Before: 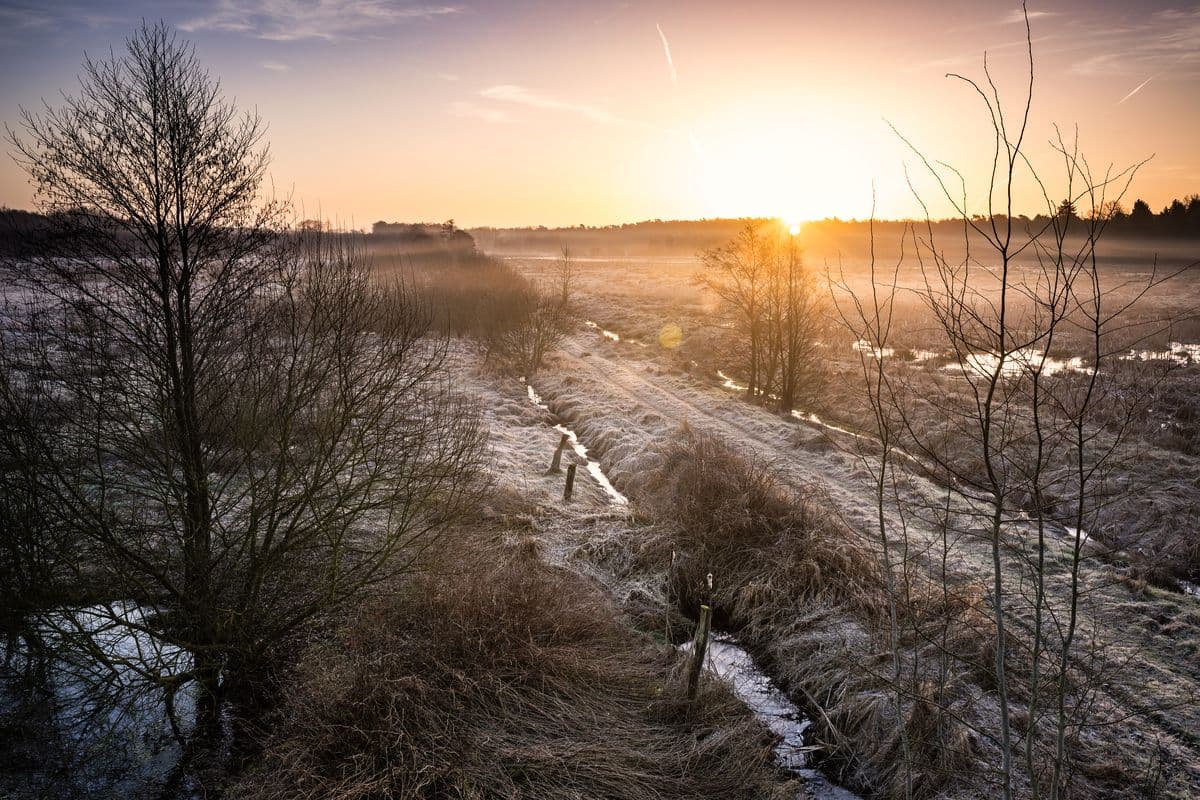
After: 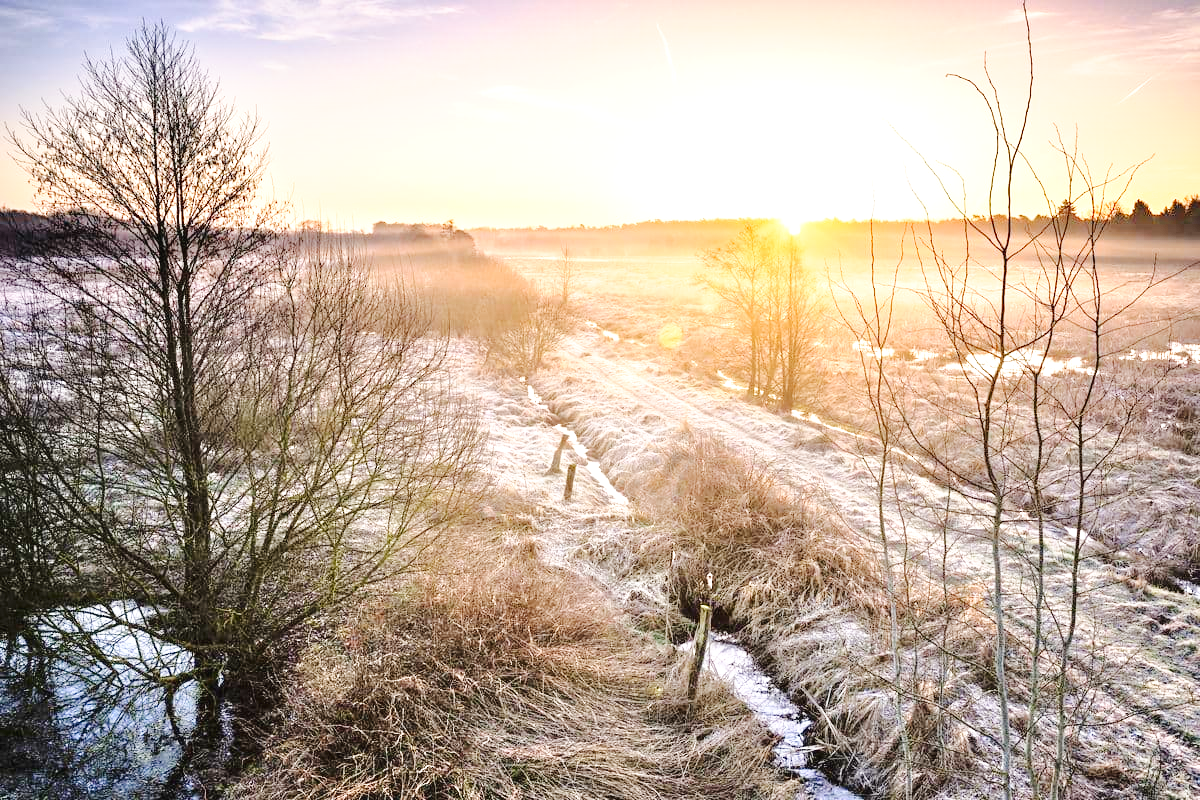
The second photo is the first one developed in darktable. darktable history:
exposure: black level correction 0, exposure 0.499 EV, compensate exposure bias true, compensate highlight preservation false
tone equalizer: -8 EV 1.98 EV, -7 EV 2 EV, -6 EV 1.99 EV, -5 EV 1.98 EV, -4 EV 1.96 EV, -3 EV 1.5 EV, -2 EV 0.98 EV, -1 EV 0.497 EV, mask exposure compensation -0.491 EV
tone curve: curves: ch0 [(0, 0.023) (0.1, 0.084) (0.184, 0.168) (0.45, 0.54) (0.57, 0.683) (0.722, 0.825) (0.877, 0.948) (1, 1)]; ch1 [(0, 0) (0.414, 0.395) (0.453, 0.437) (0.502, 0.509) (0.521, 0.519) (0.573, 0.568) (0.618, 0.61) (0.654, 0.642) (1, 1)]; ch2 [(0, 0) (0.421, 0.43) (0.45, 0.463) (0.492, 0.504) (0.511, 0.519) (0.557, 0.557) (0.602, 0.605) (1, 1)], preserve colors none
shadows and highlights: shadows -31.47, highlights 30.36
